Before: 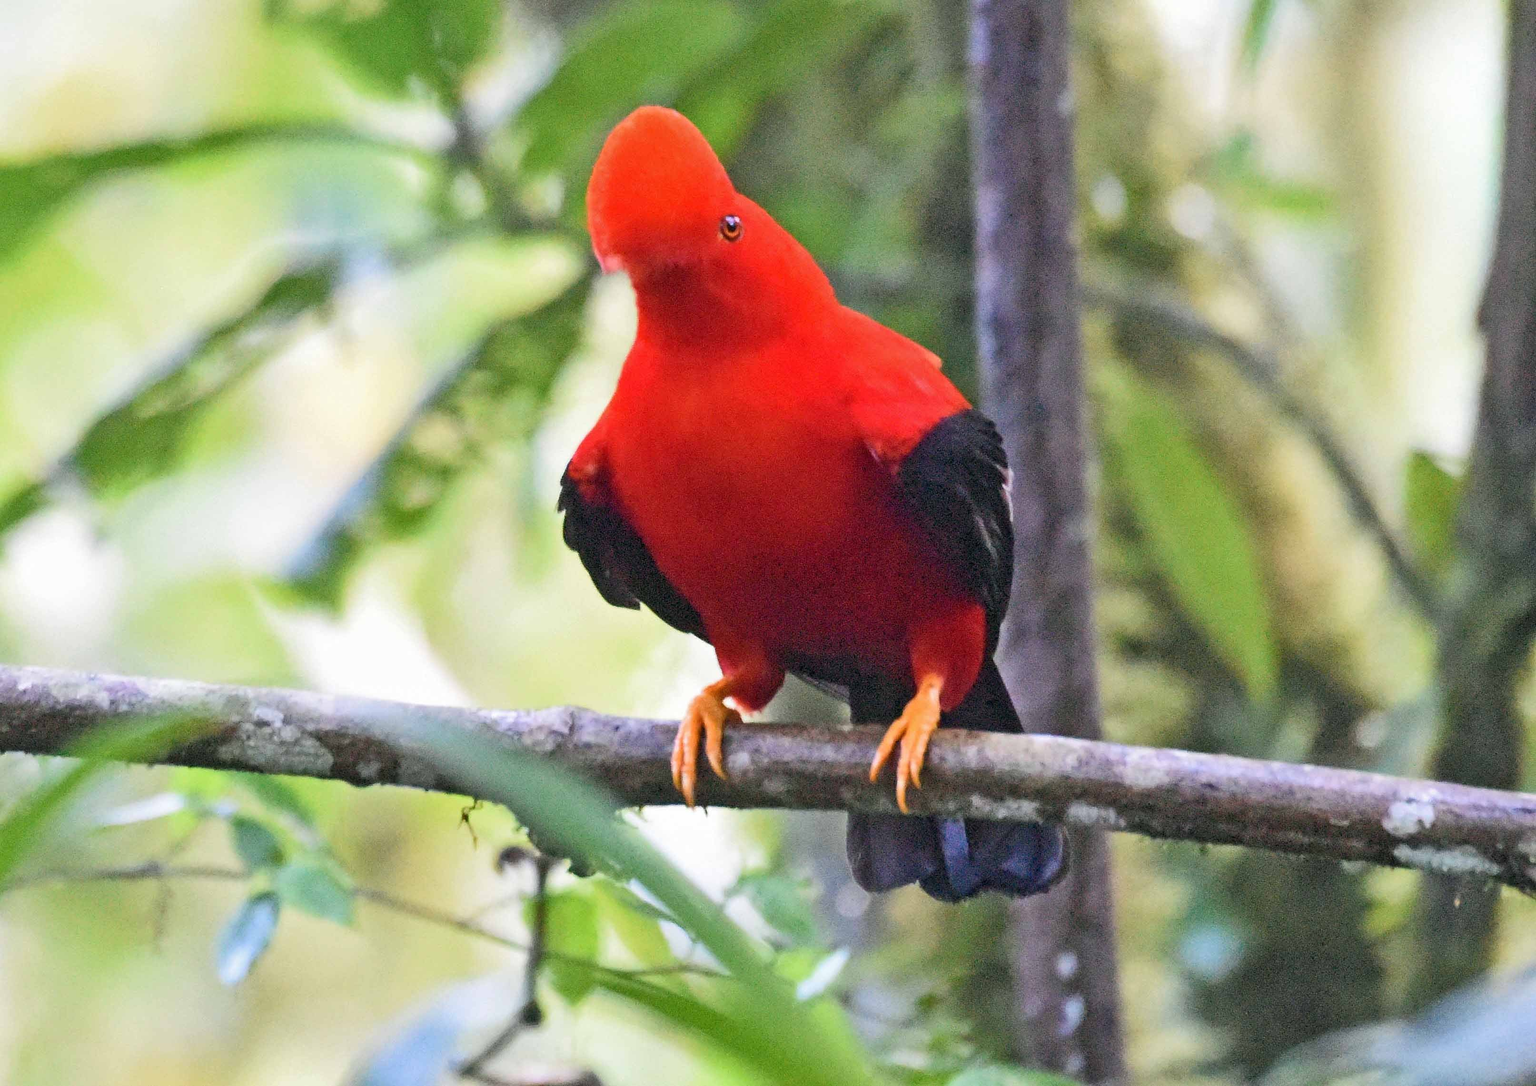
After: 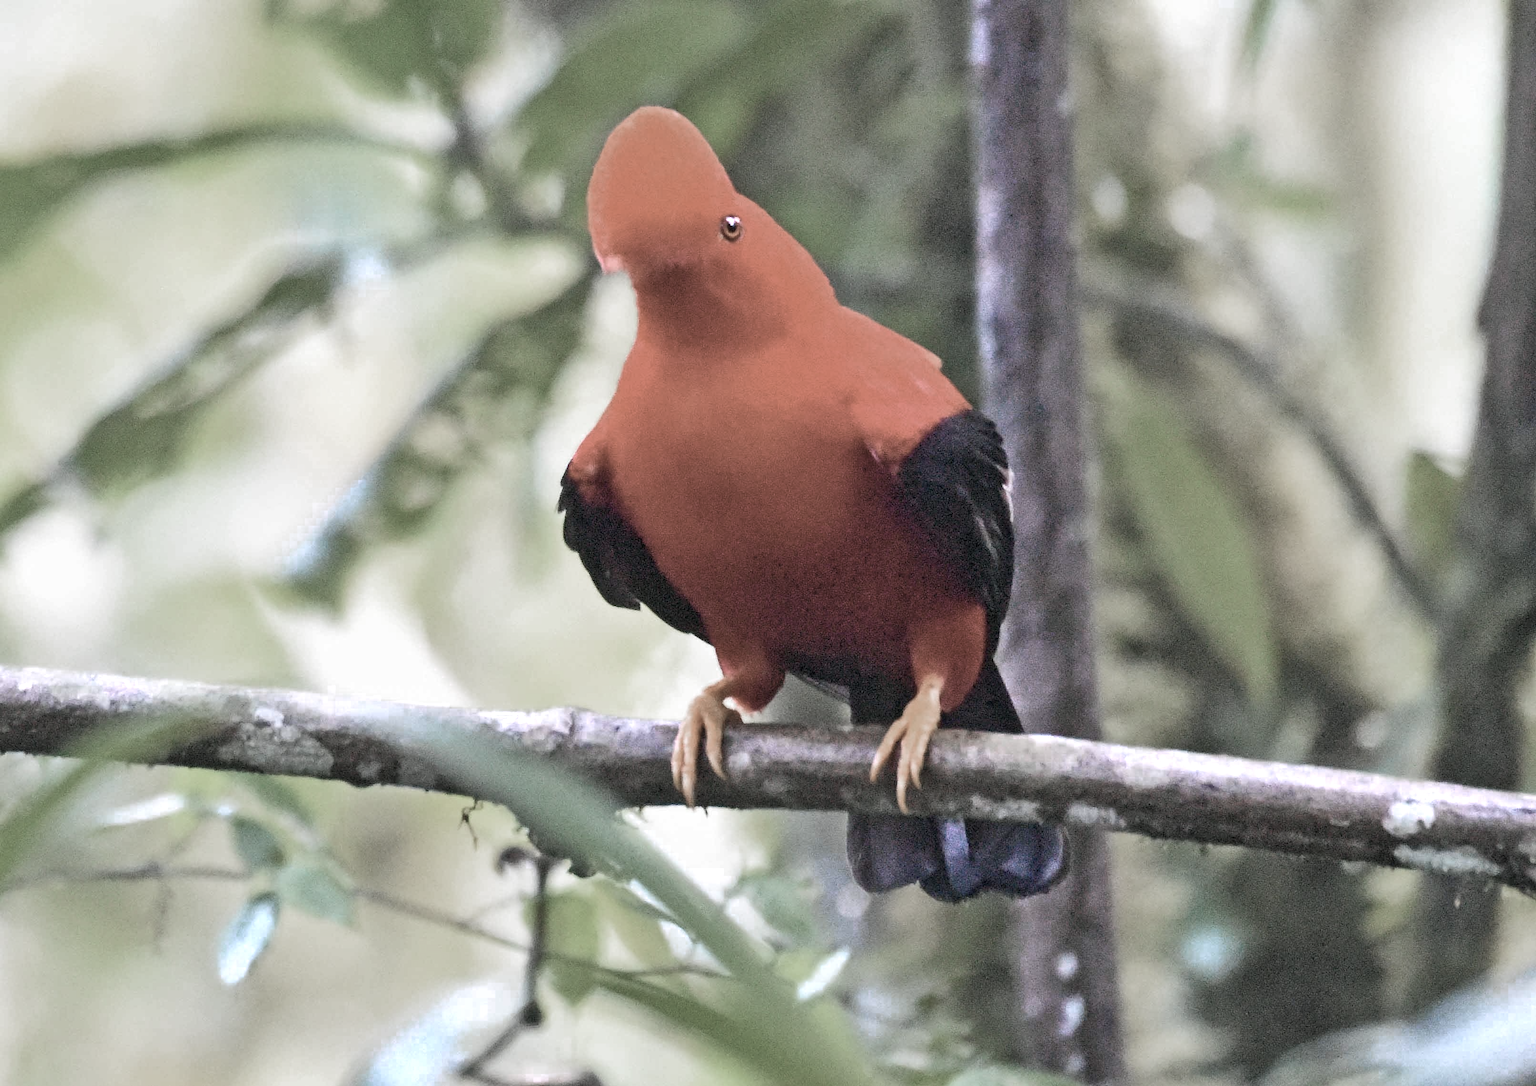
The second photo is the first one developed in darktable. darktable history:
color zones: curves: ch0 [(0, 0.613) (0.01, 0.613) (0.245, 0.448) (0.498, 0.529) (0.642, 0.665) (0.879, 0.777) (0.99, 0.613)]; ch1 [(0, 0.272) (0.219, 0.127) (0.724, 0.346)]
